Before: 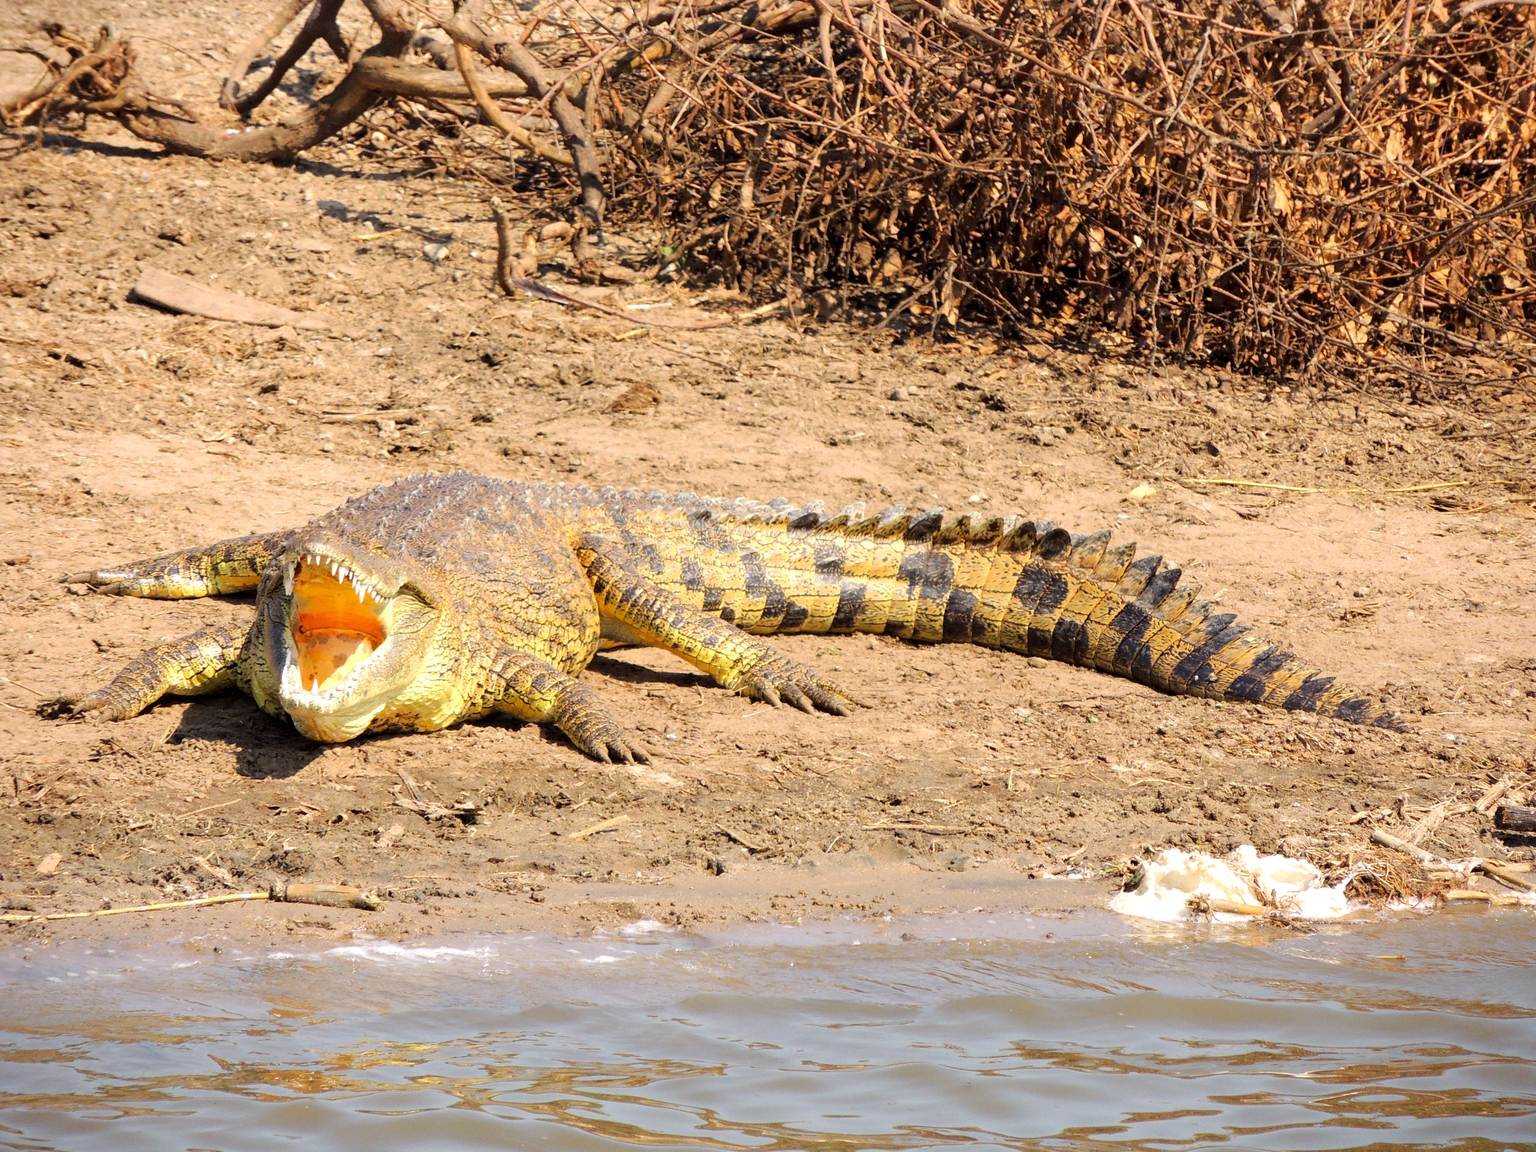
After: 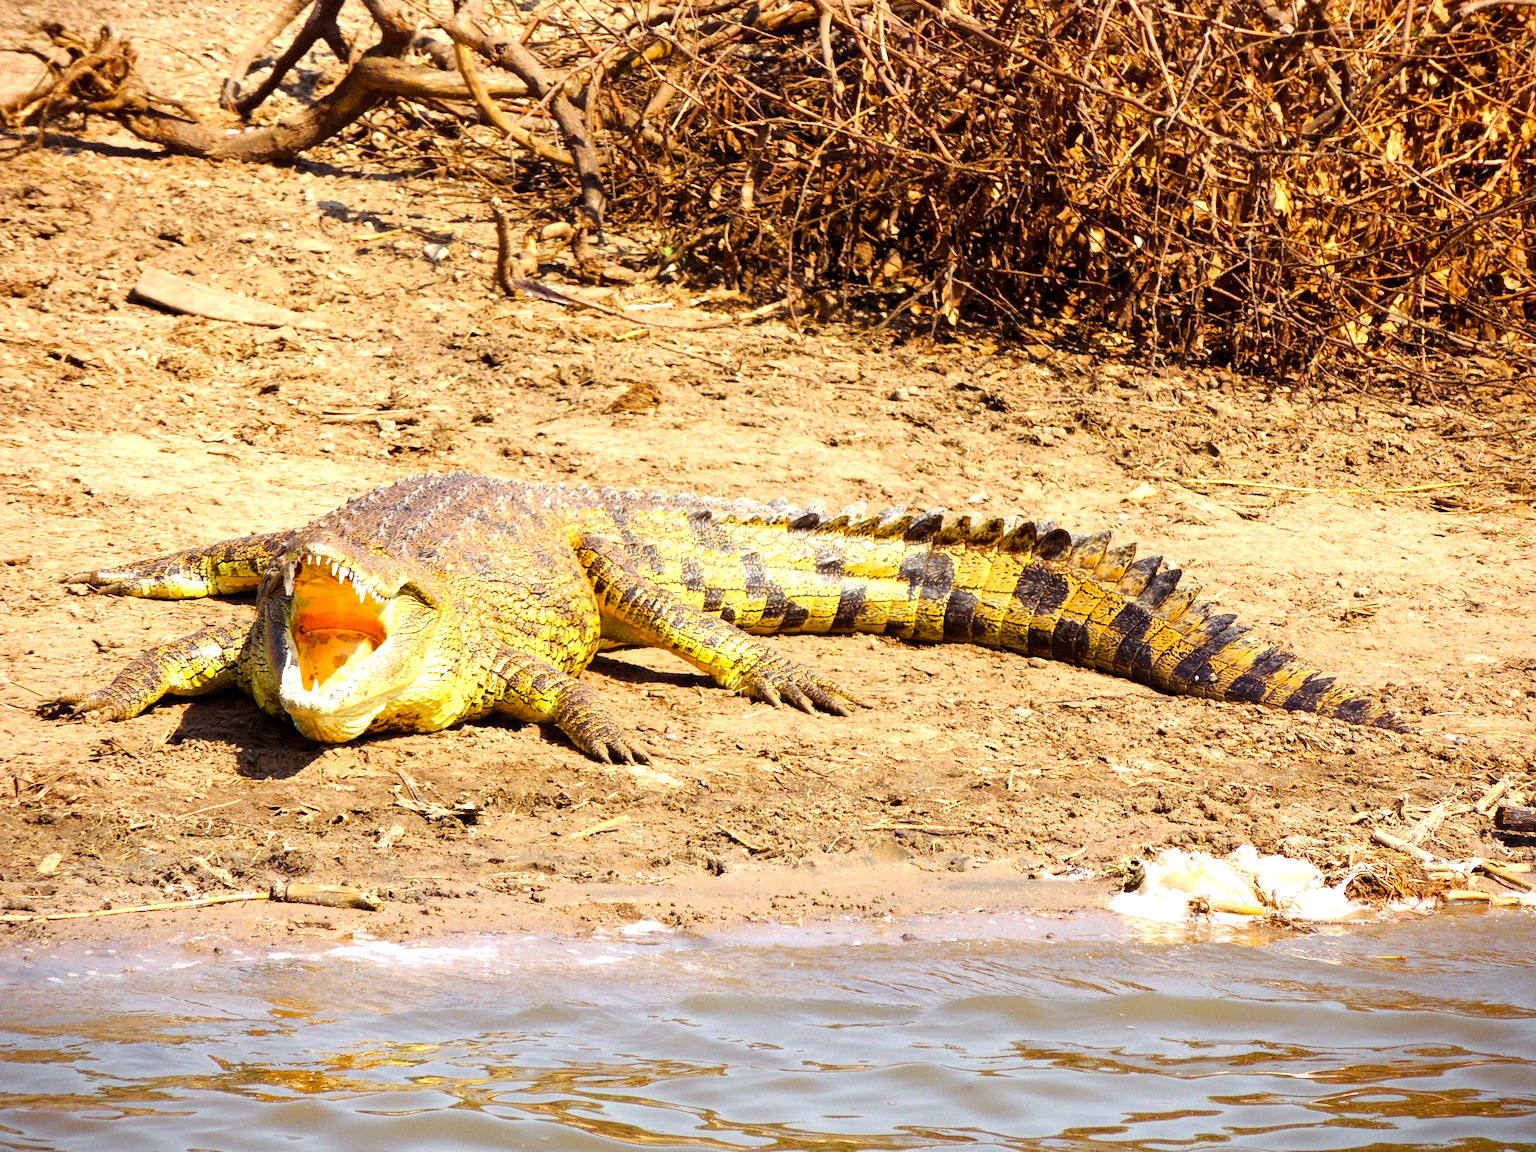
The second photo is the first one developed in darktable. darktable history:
color balance rgb: shadows lift › chroma 4.415%, shadows lift › hue 26.58°, linear chroma grading › shadows 31.473%, linear chroma grading › global chroma -2.428%, linear chroma grading › mid-tones 3.749%, perceptual saturation grading › global saturation 19.453%, perceptual brilliance grading › global brilliance 15.562%, perceptual brilliance grading › shadows -35.194%
